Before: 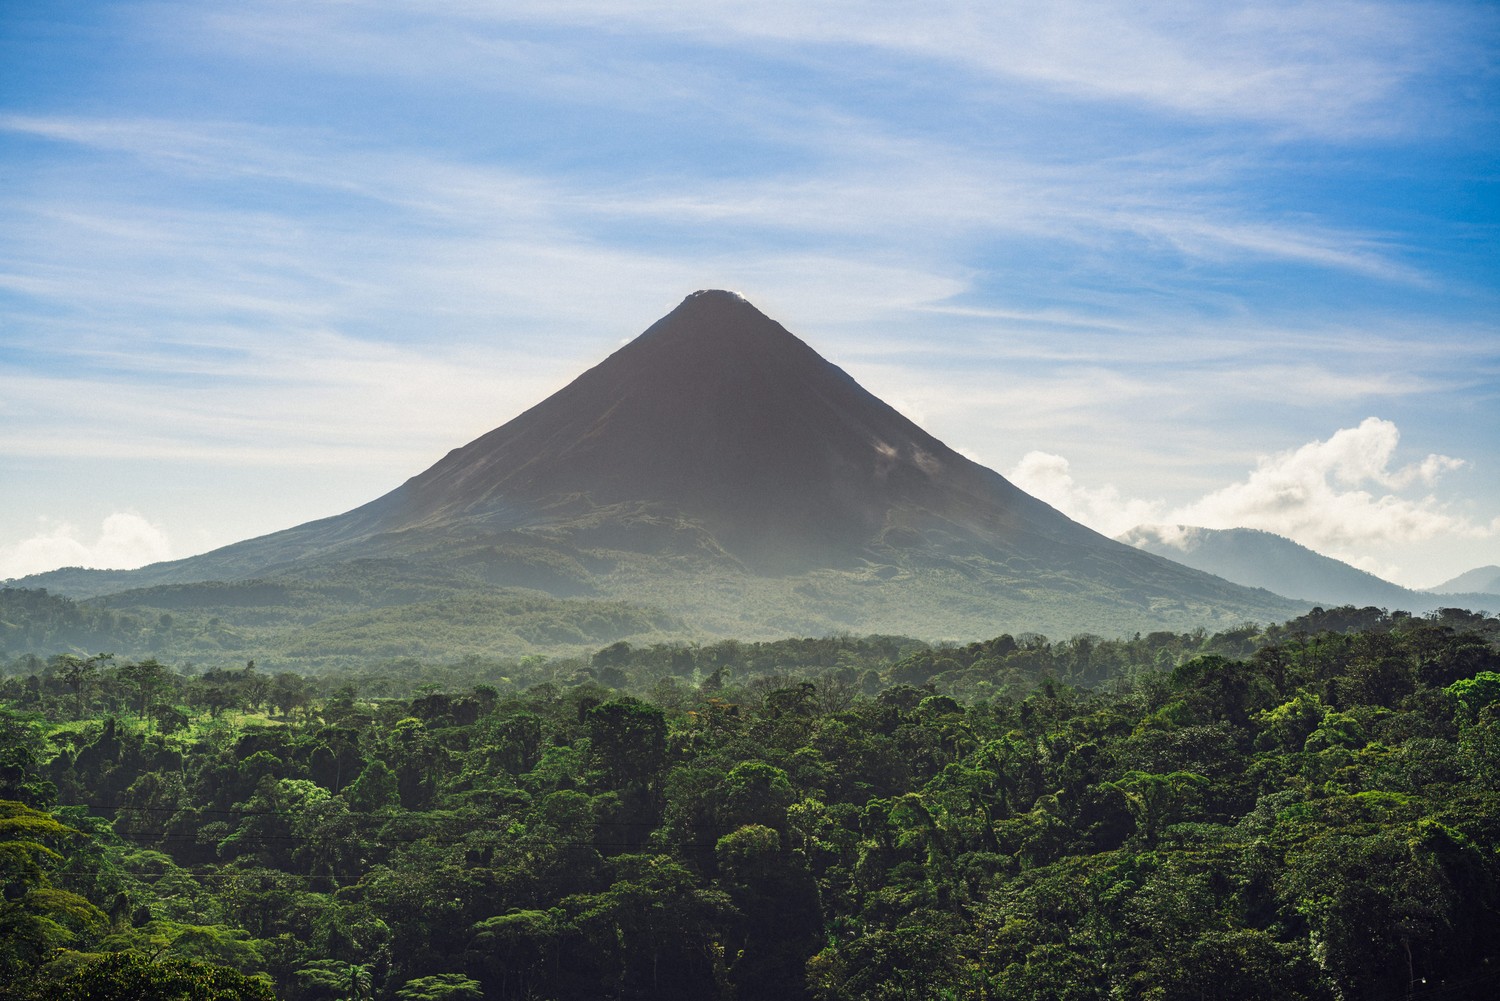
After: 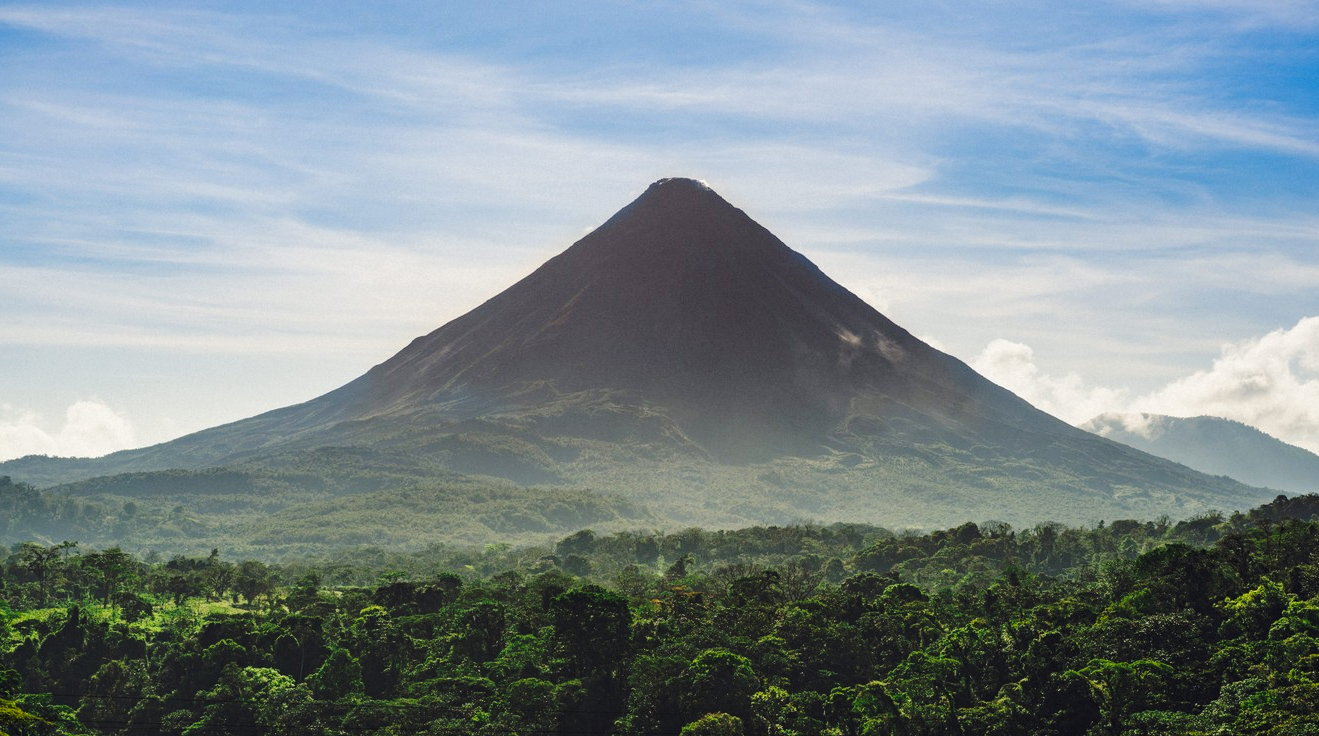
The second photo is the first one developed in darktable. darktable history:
shadows and highlights: shadows 25, highlights -25
base curve: curves: ch0 [(0, 0) (0.073, 0.04) (0.157, 0.139) (0.492, 0.492) (0.758, 0.758) (1, 1)], preserve colors none
crop and rotate: left 2.425%, top 11.305%, right 9.6%, bottom 15.08%
